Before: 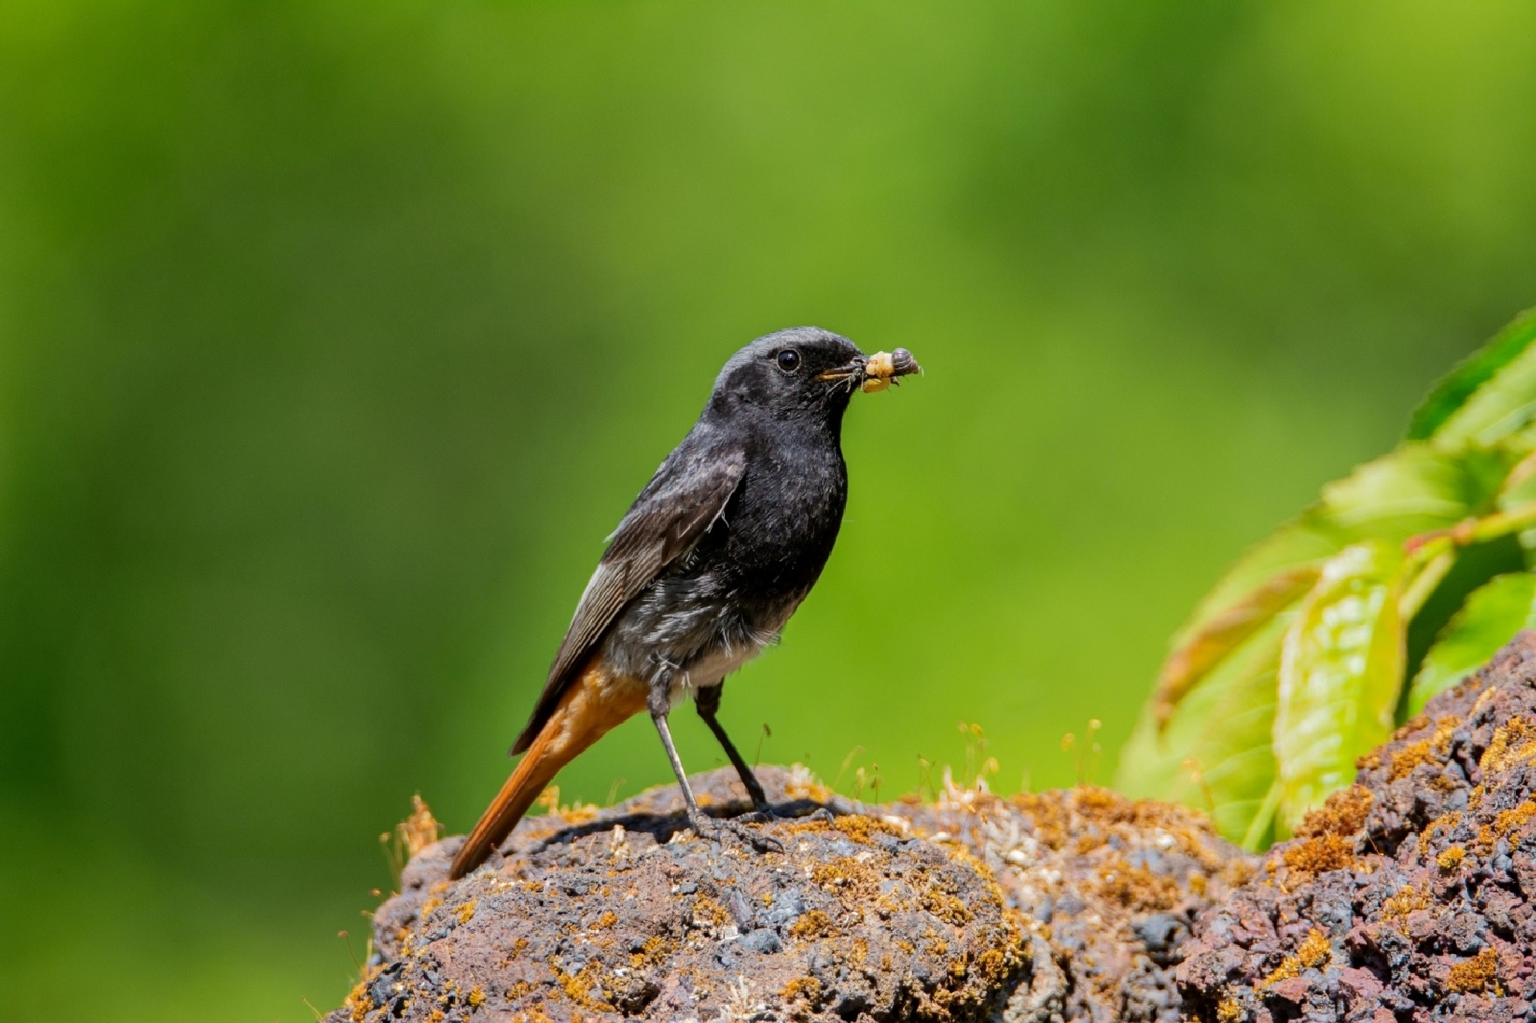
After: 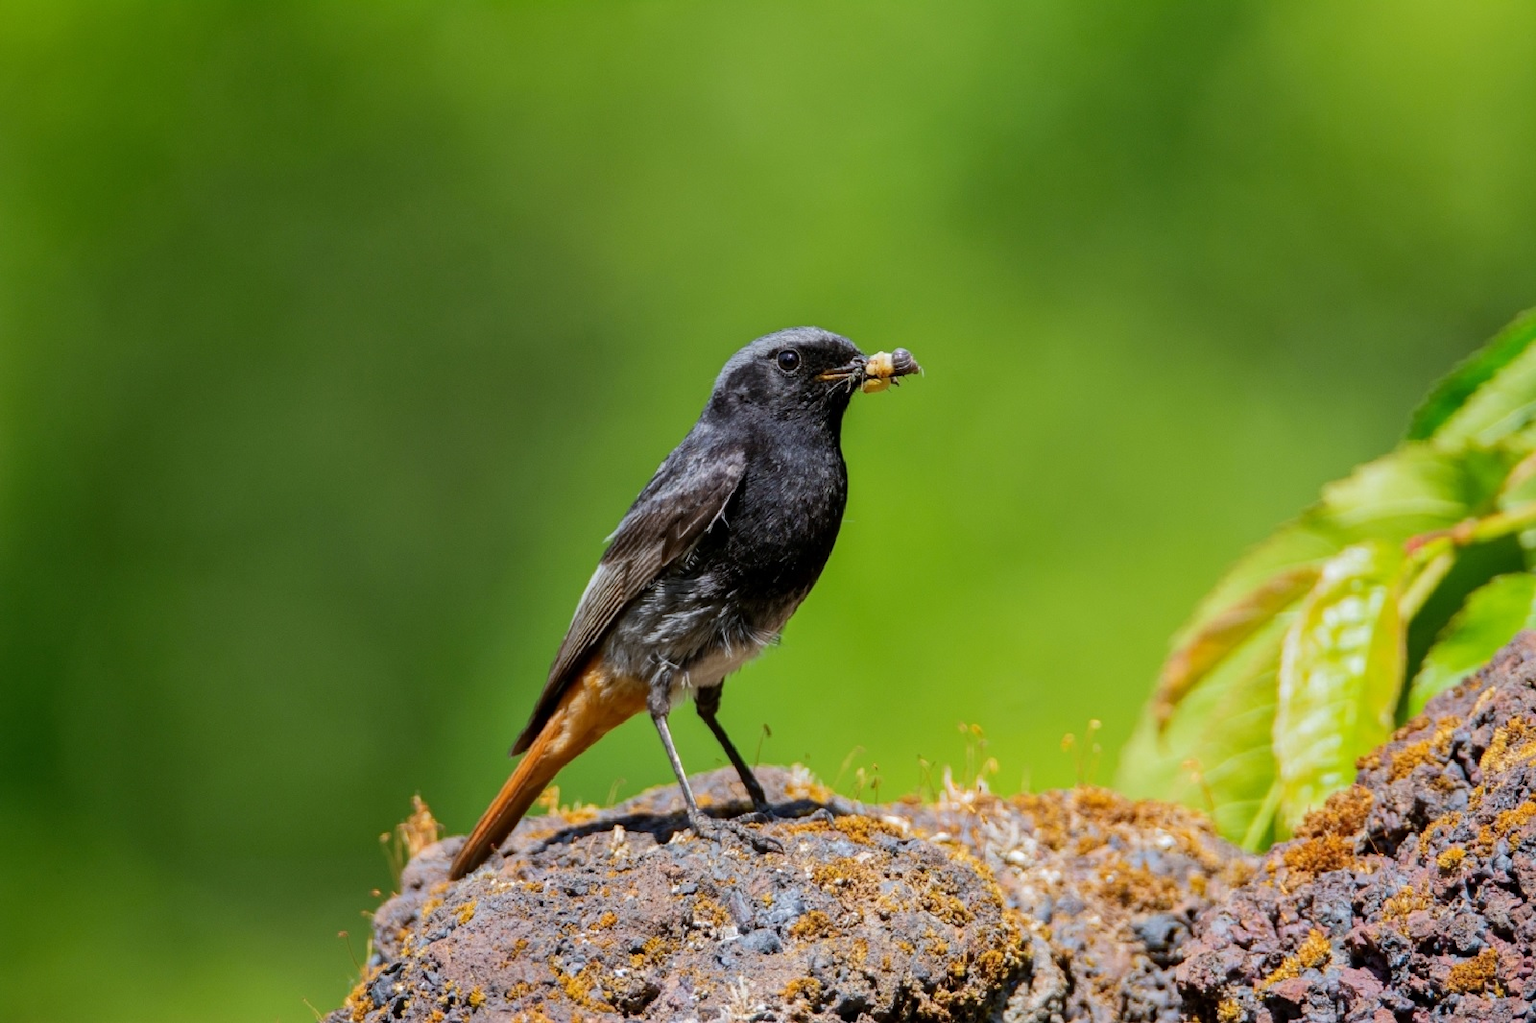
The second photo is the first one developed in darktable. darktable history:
bloom: size 15%, threshold 97%, strength 7%
white balance: red 0.976, blue 1.04
